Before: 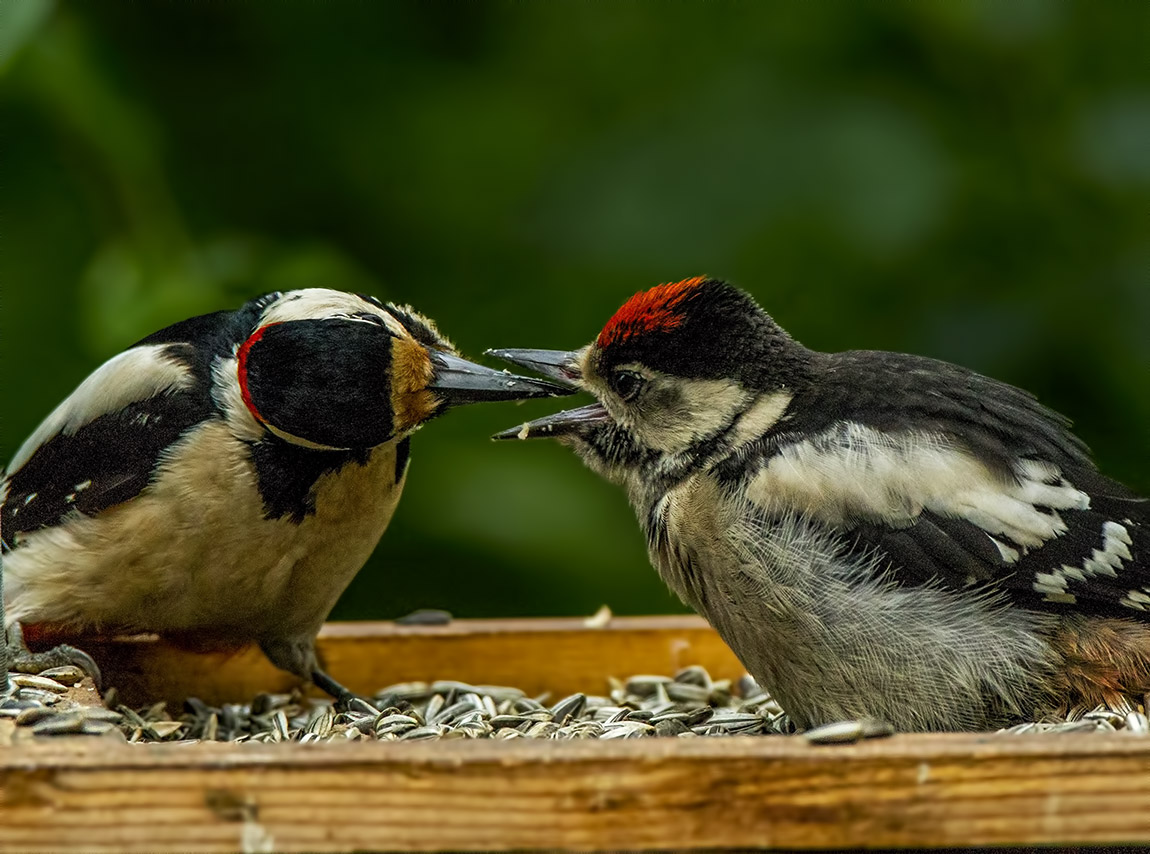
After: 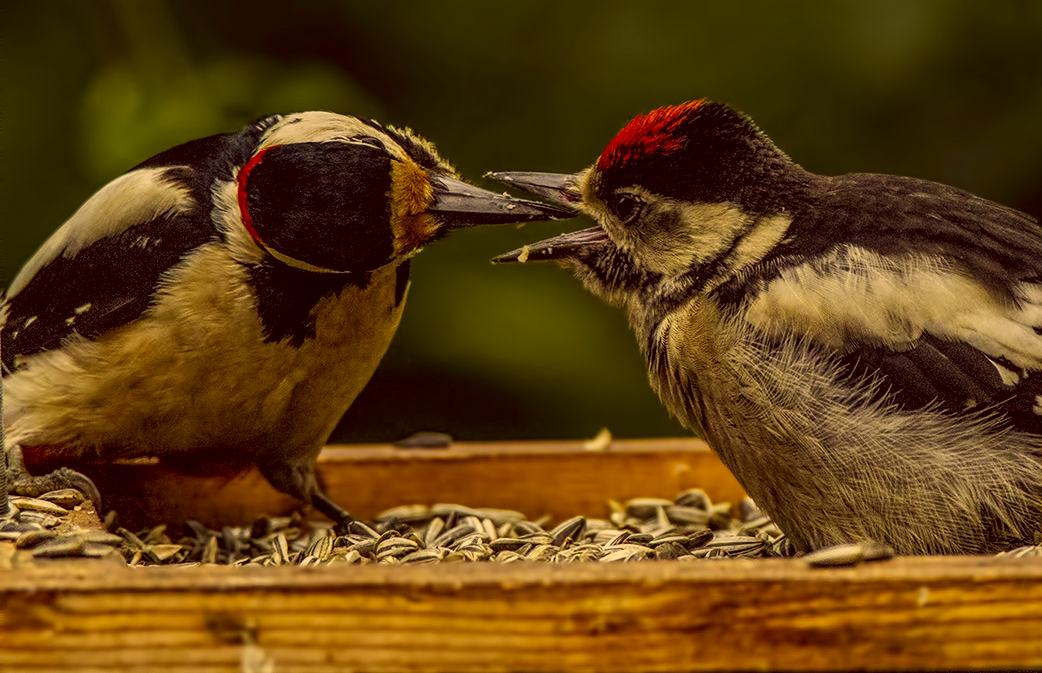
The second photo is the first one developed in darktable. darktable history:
crop: top 20.839%, right 9.356%, bottom 0.339%
local contrast: on, module defaults
exposure: exposure -0.431 EV, compensate highlight preservation false
color correction: highlights a* 9.84, highlights b* 39.12, shadows a* 14.69, shadows b* 3.49
